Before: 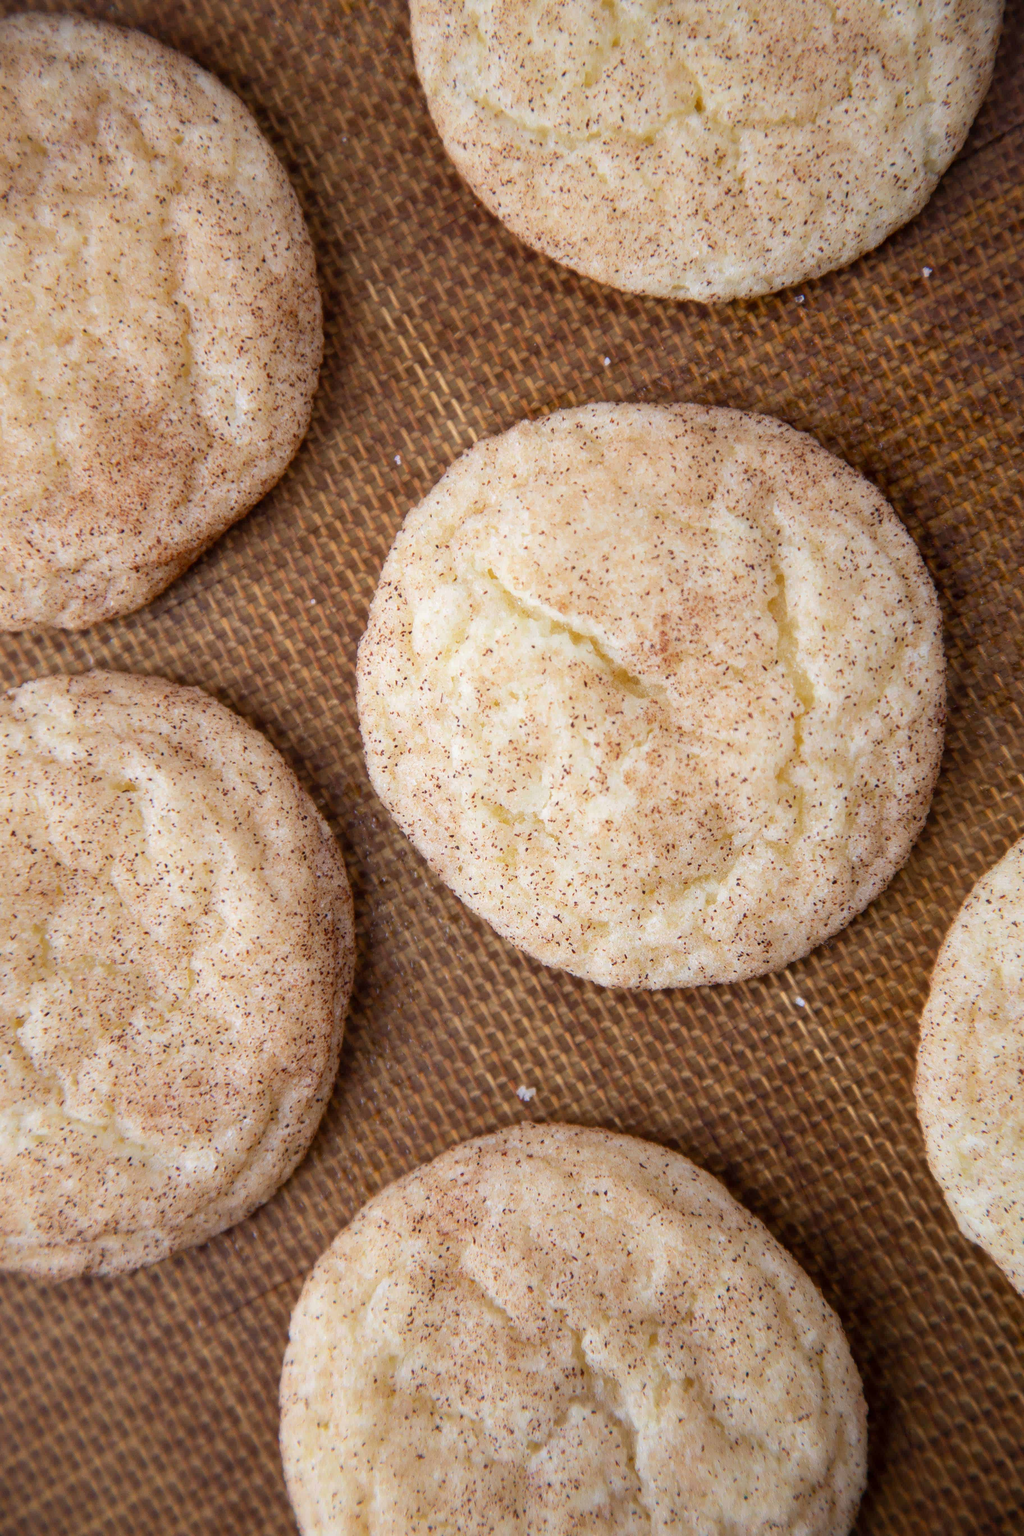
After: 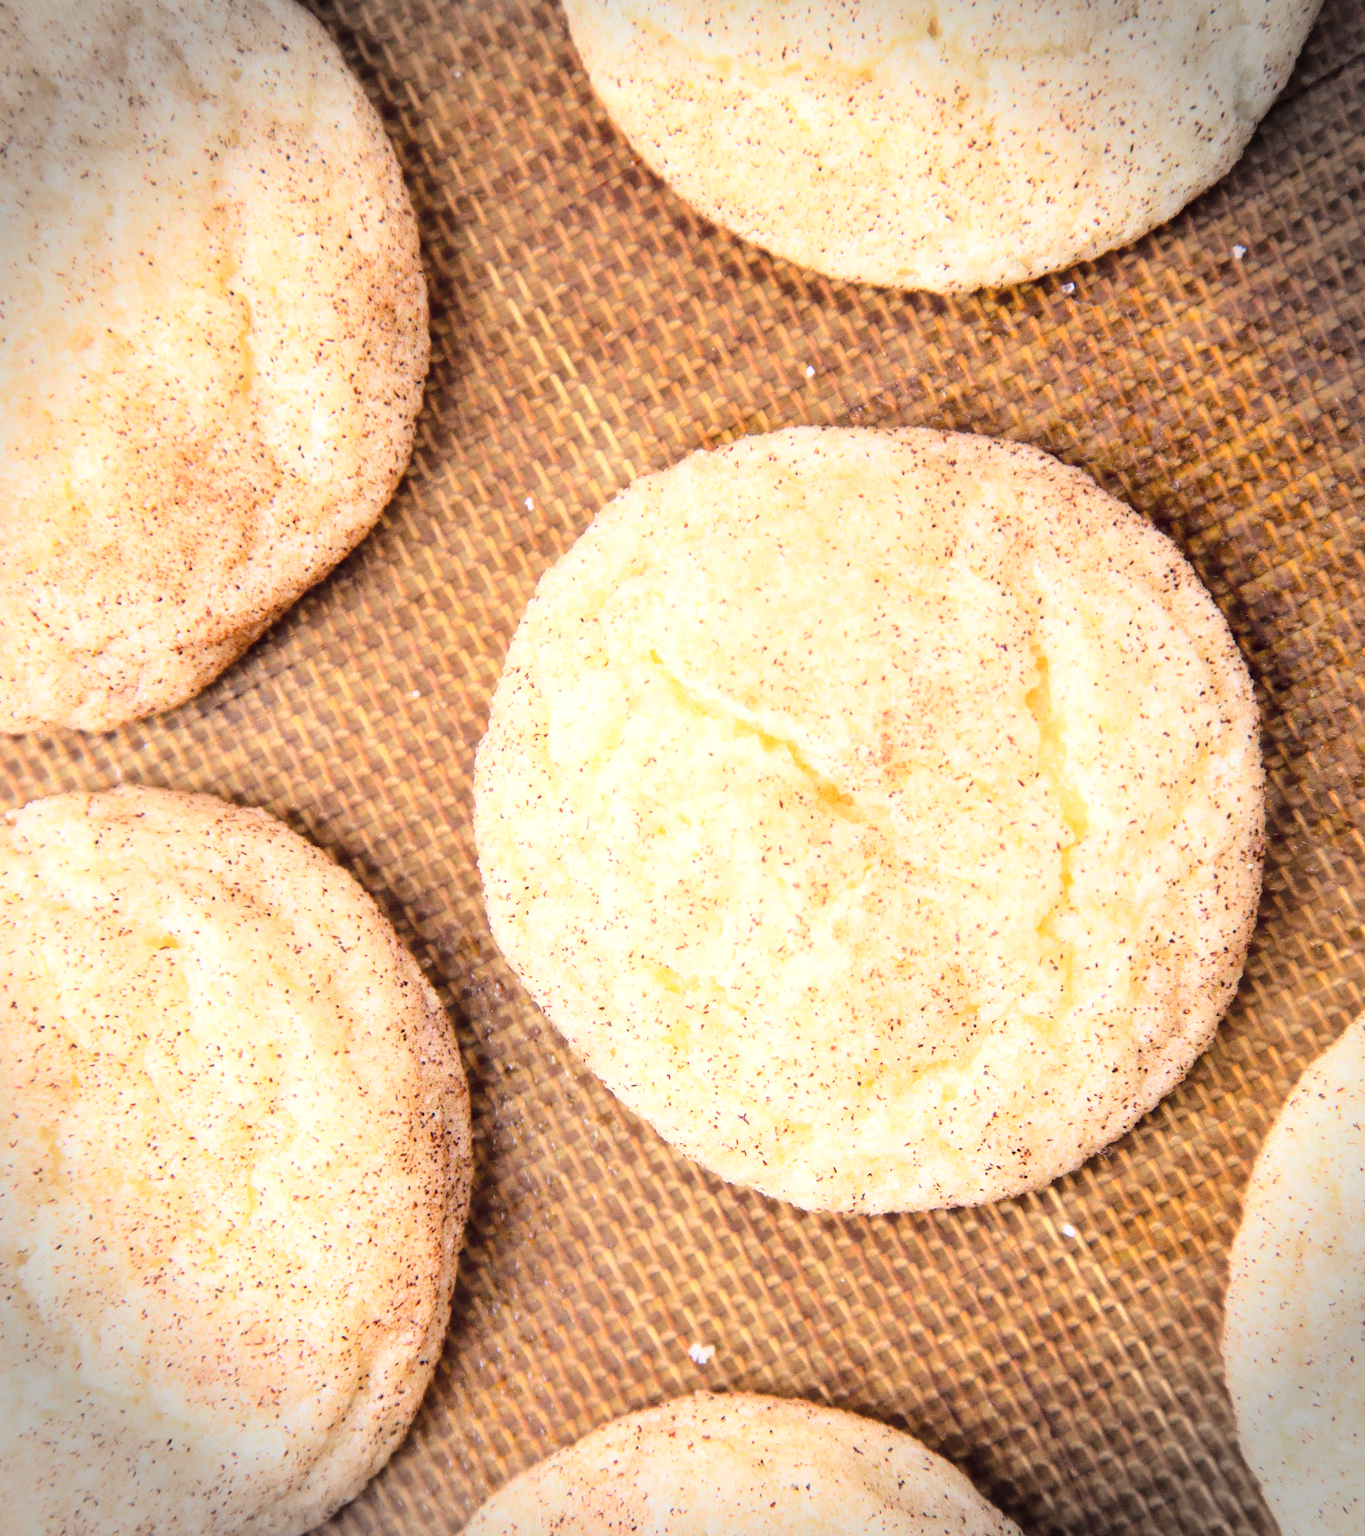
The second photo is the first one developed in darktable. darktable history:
base curve: curves: ch0 [(0, 0) (0.028, 0.03) (0.121, 0.232) (0.46, 0.748) (0.859, 0.968) (1, 1)]
contrast brightness saturation: brightness 0.149
exposure: black level correction 0.001, exposure 0.498 EV, compensate highlight preservation false
color correction: highlights a* -0.916, highlights b* 4.46, shadows a* 3.51
vignetting: fall-off start 87.96%, fall-off radius 25.85%
crop: left 0.345%, top 5.511%, bottom 19.915%
